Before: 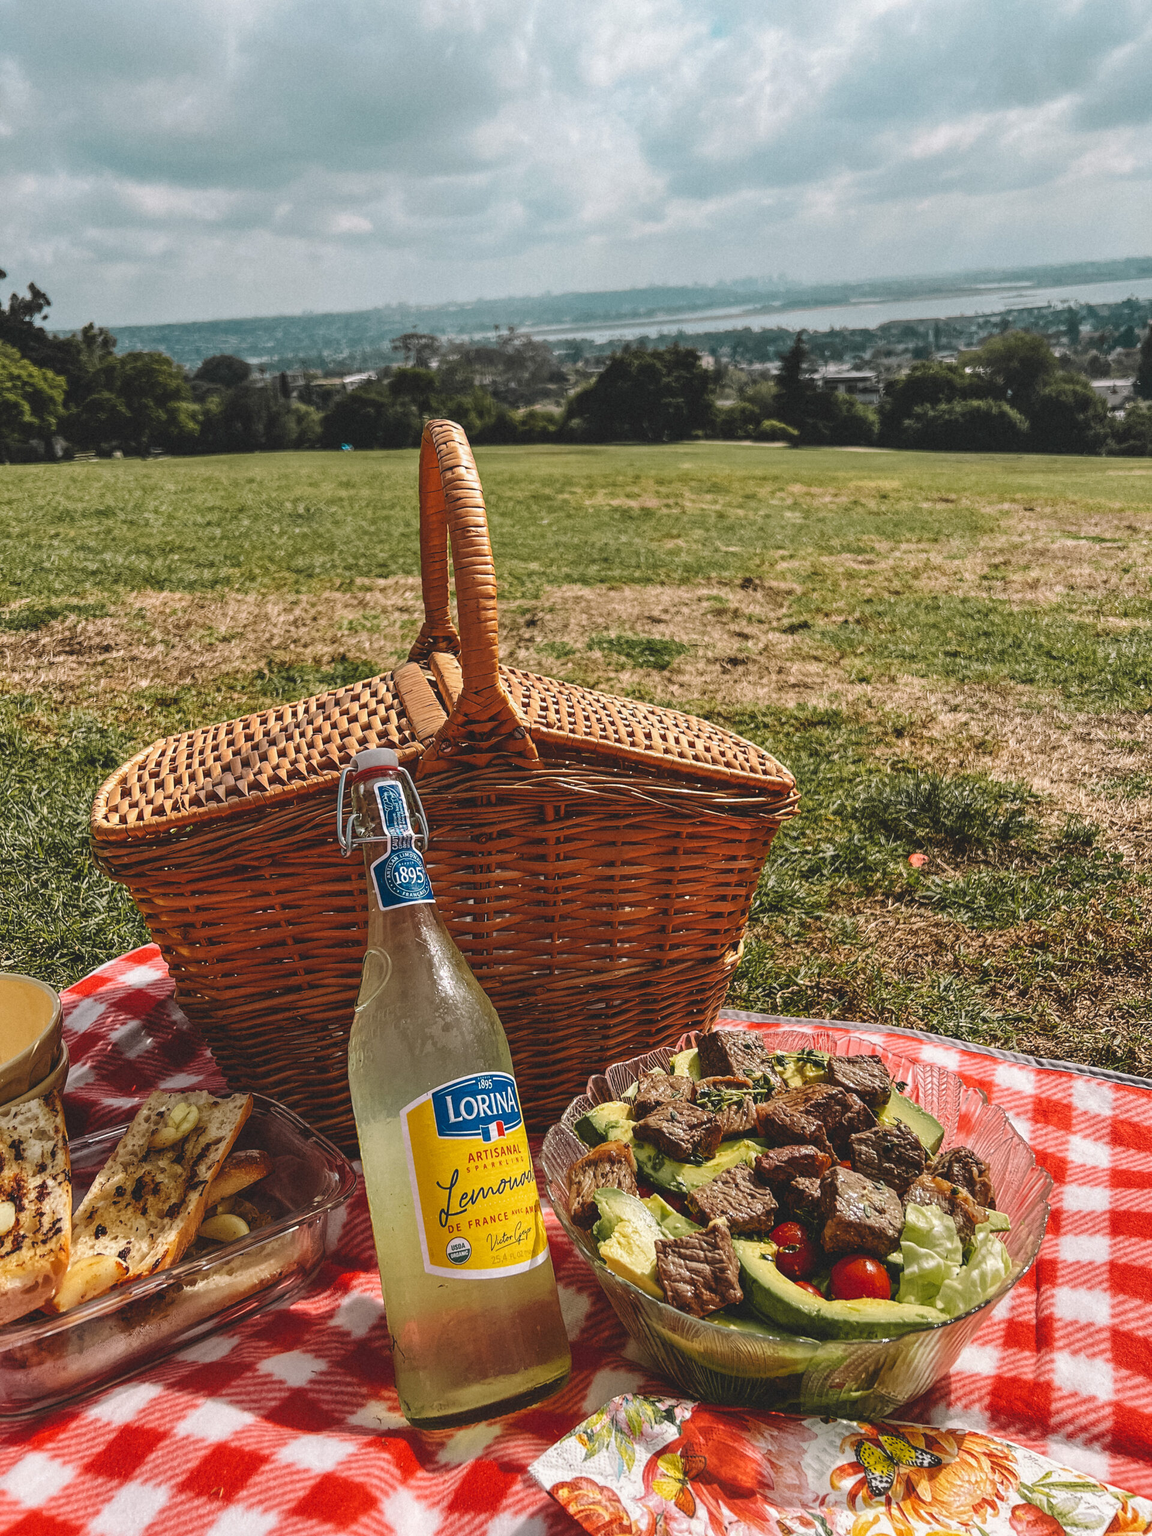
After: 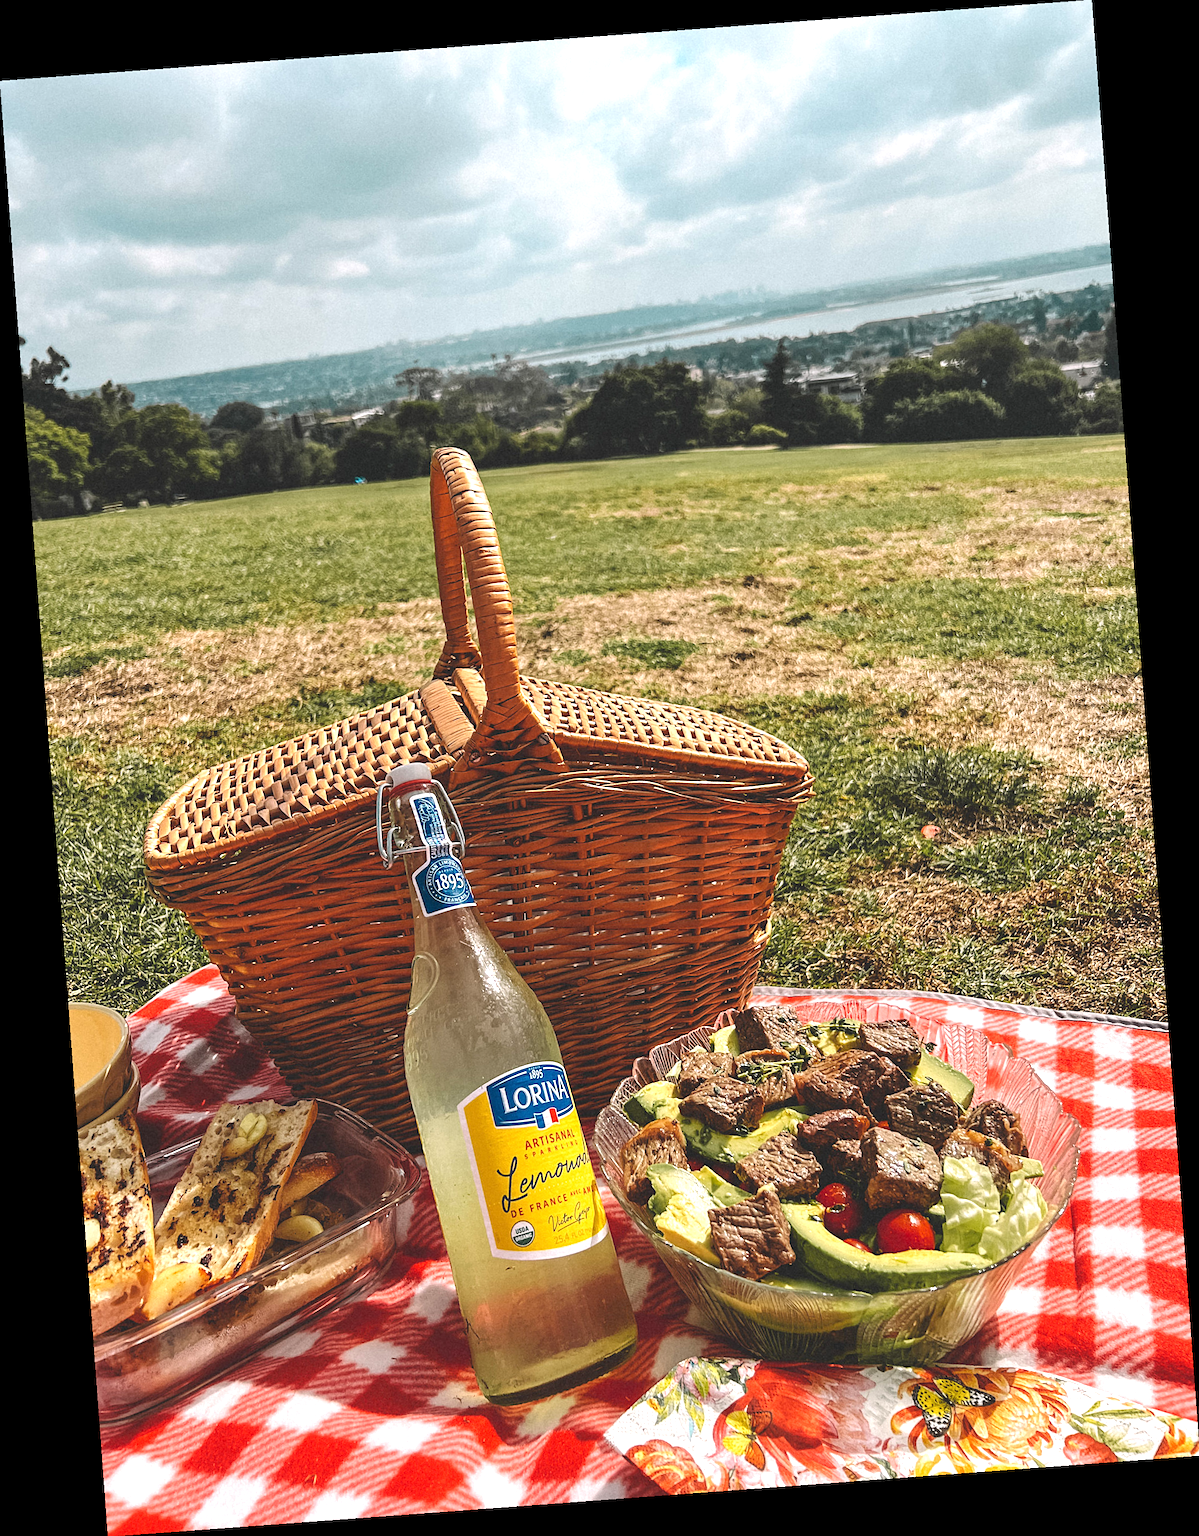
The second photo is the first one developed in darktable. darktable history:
exposure: exposure 0.6 EV, compensate highlight preservation false
rotate and perspective: rotation -4.25°, automatic cropping off
sharpen: amount 0.2
tone equalizer: on, module defaults
